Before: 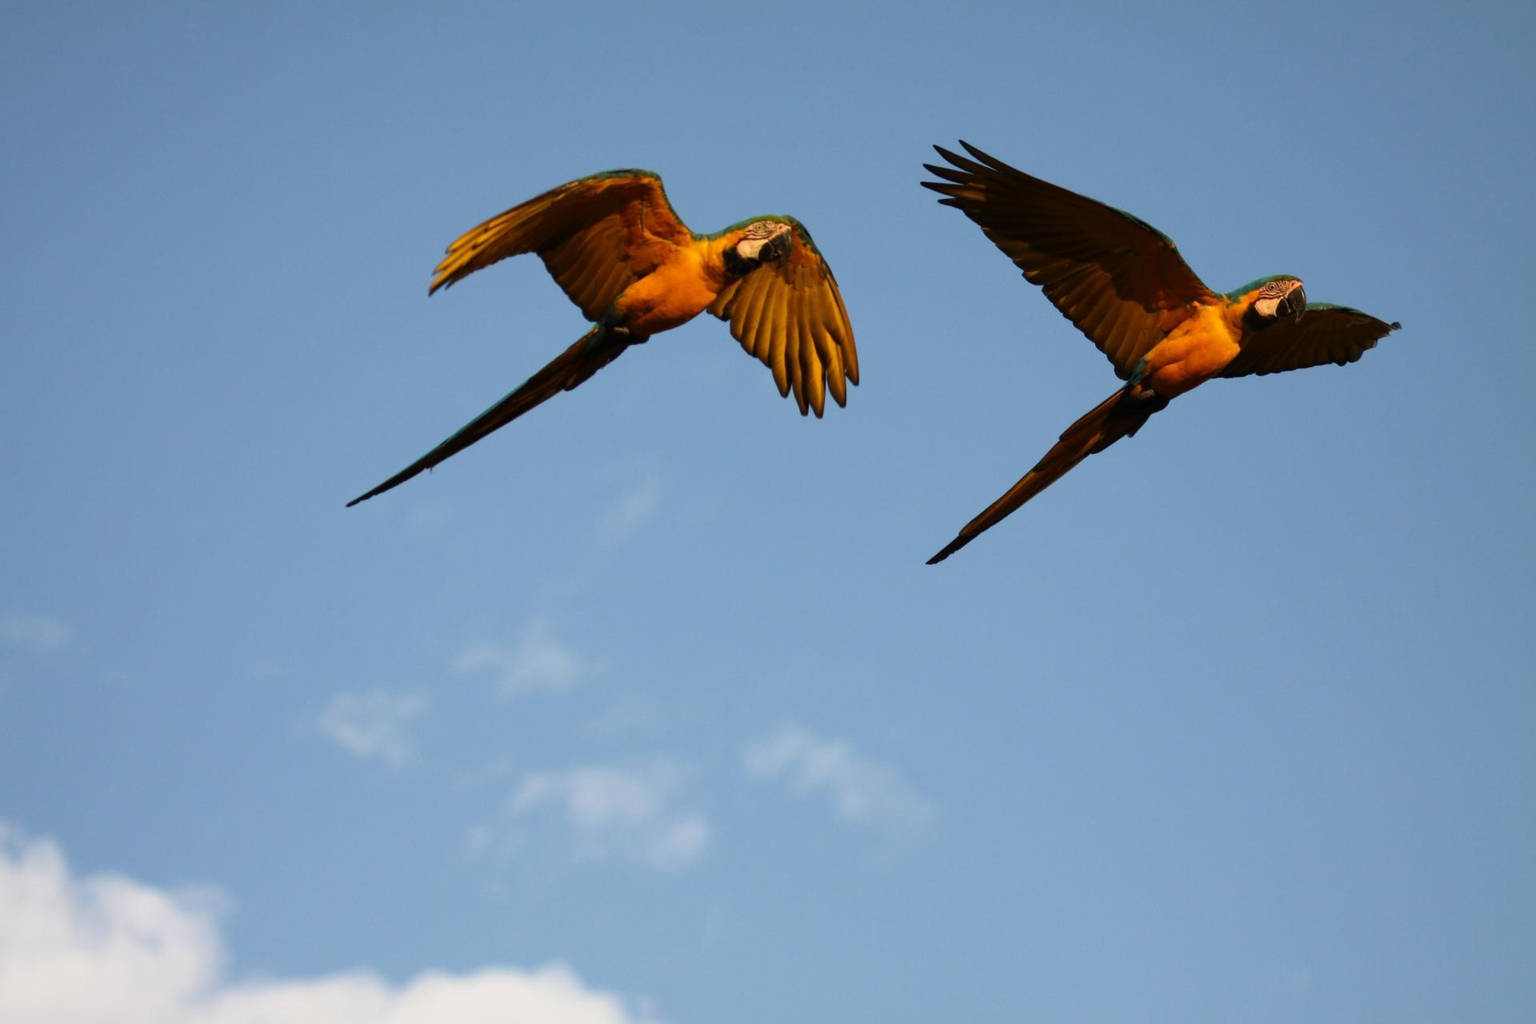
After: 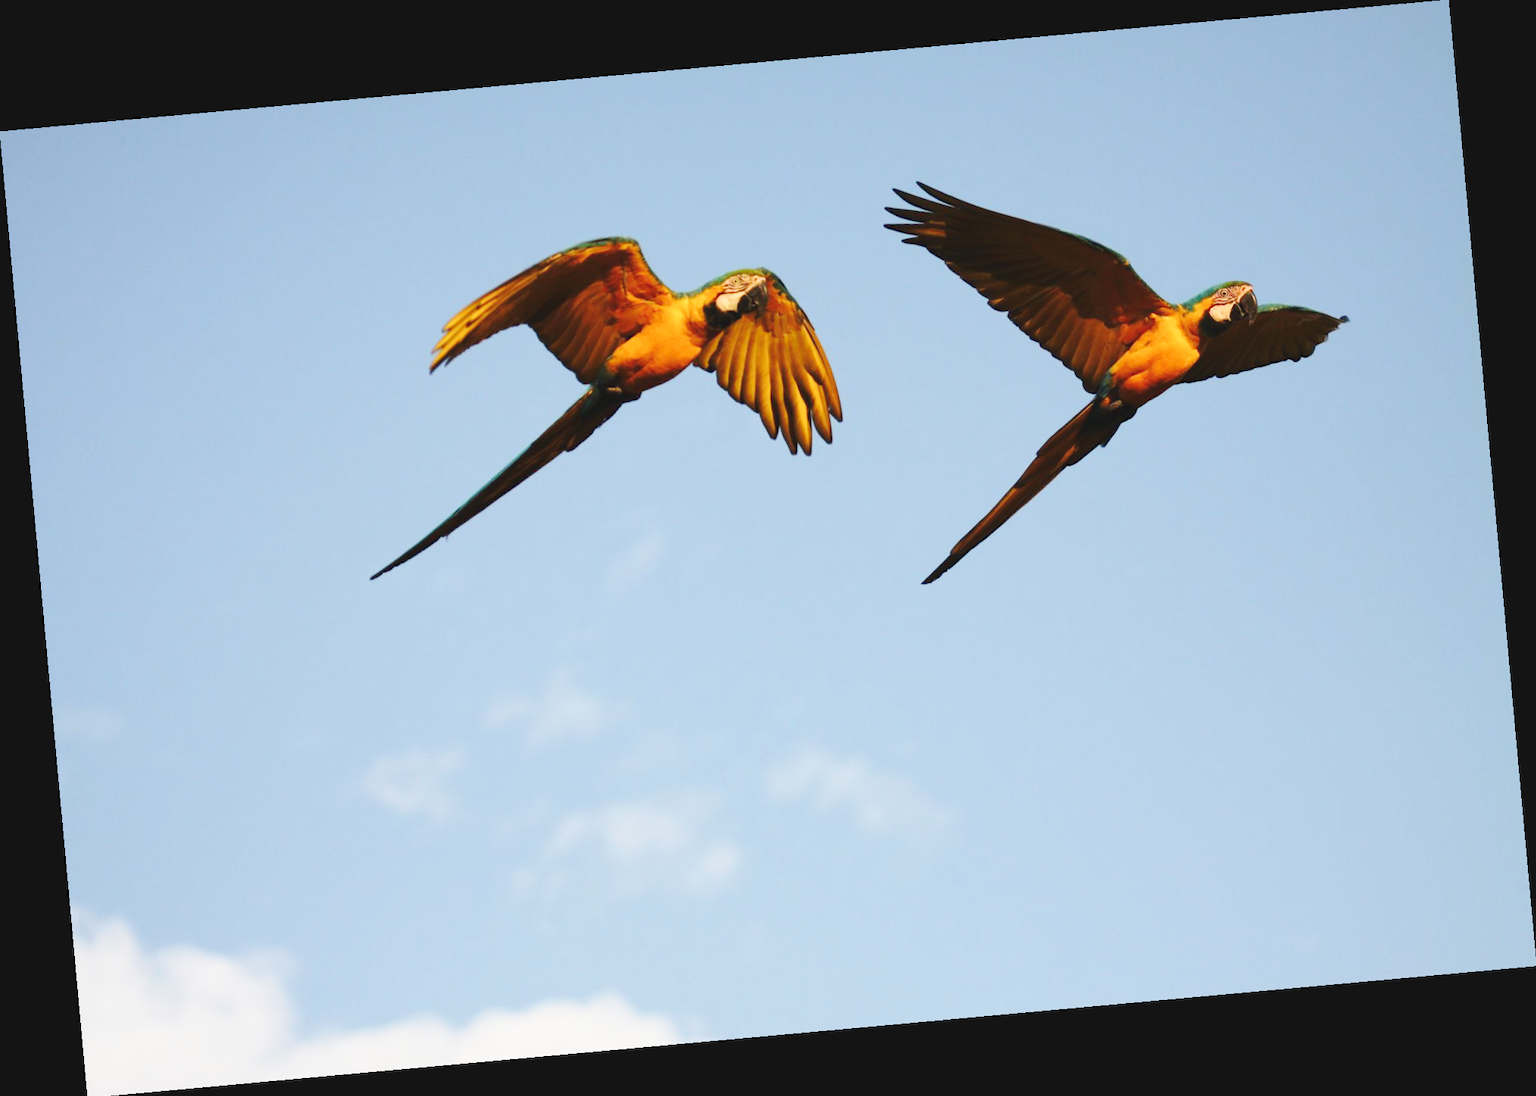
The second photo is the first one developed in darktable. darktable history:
base curve: curves: ch0 [(0, 0.007) (0.028, 0.063) (0.121, 0.311) (0.46, 0.743) (0.859, 0.957) (1, 1)], preserve colors none
rotate and perspective: rotation -5.2°, automatic cropping off
